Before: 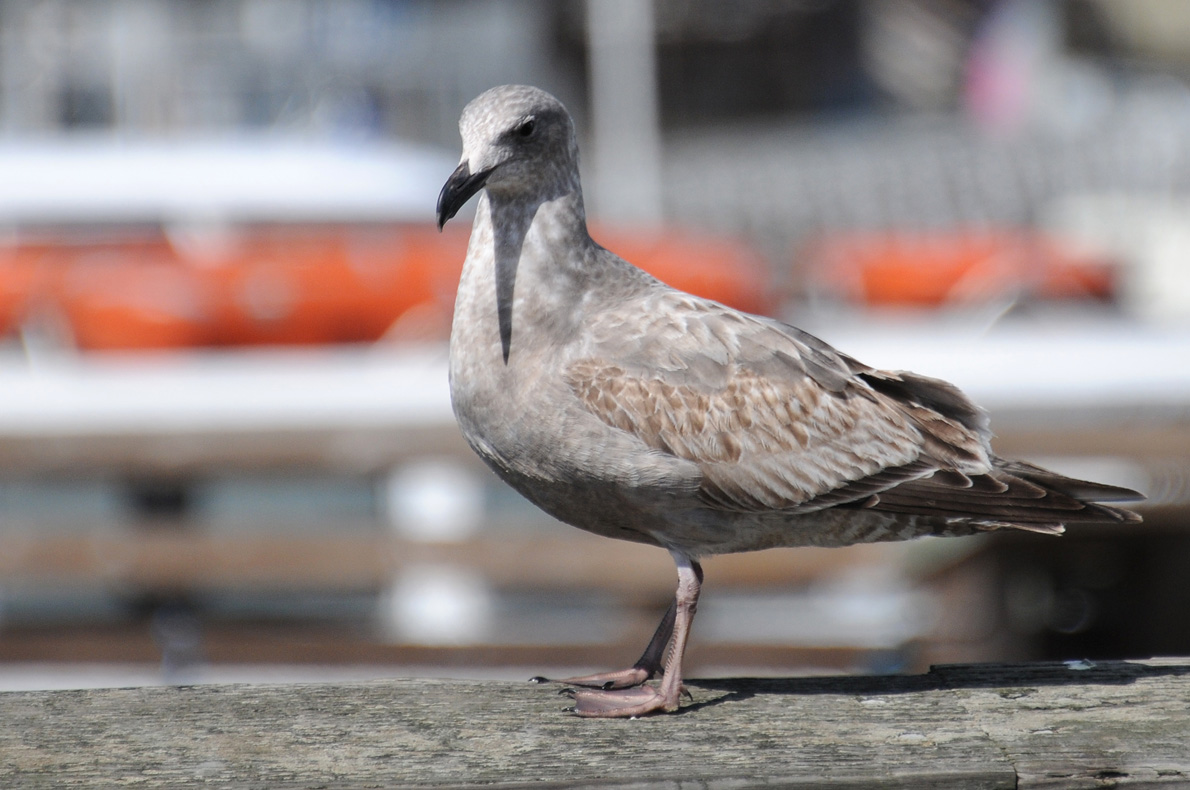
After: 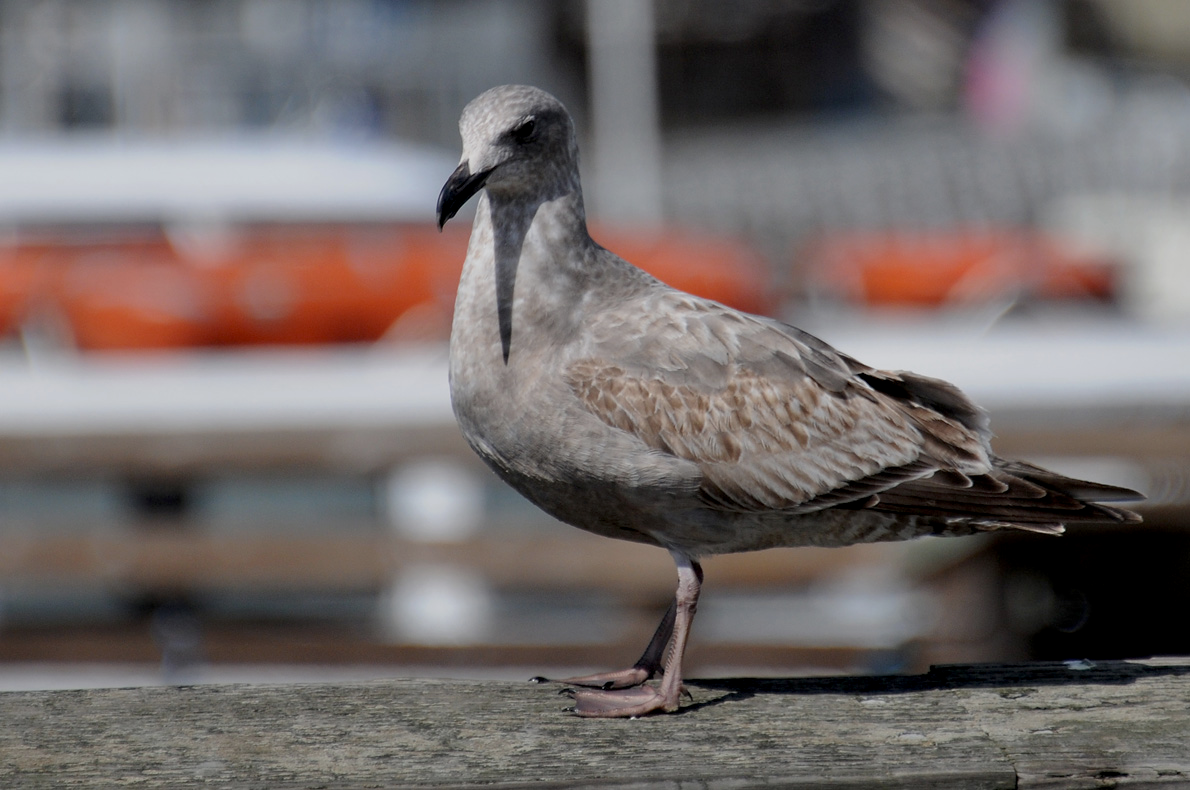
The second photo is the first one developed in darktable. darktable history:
exposure: black level correction 0.009, exposure -0.637 EV, compensate highlight preservation false
sharpen: radius 5.325, amount 0.312, threshold 26.433
contrast equalizer: octaves 7, y [[0.6 ×6], [0.55 ×6], [0 ×6], [0 ×6], [0 ×6]], mix 0.15
tone equalizer: on, module defaults
